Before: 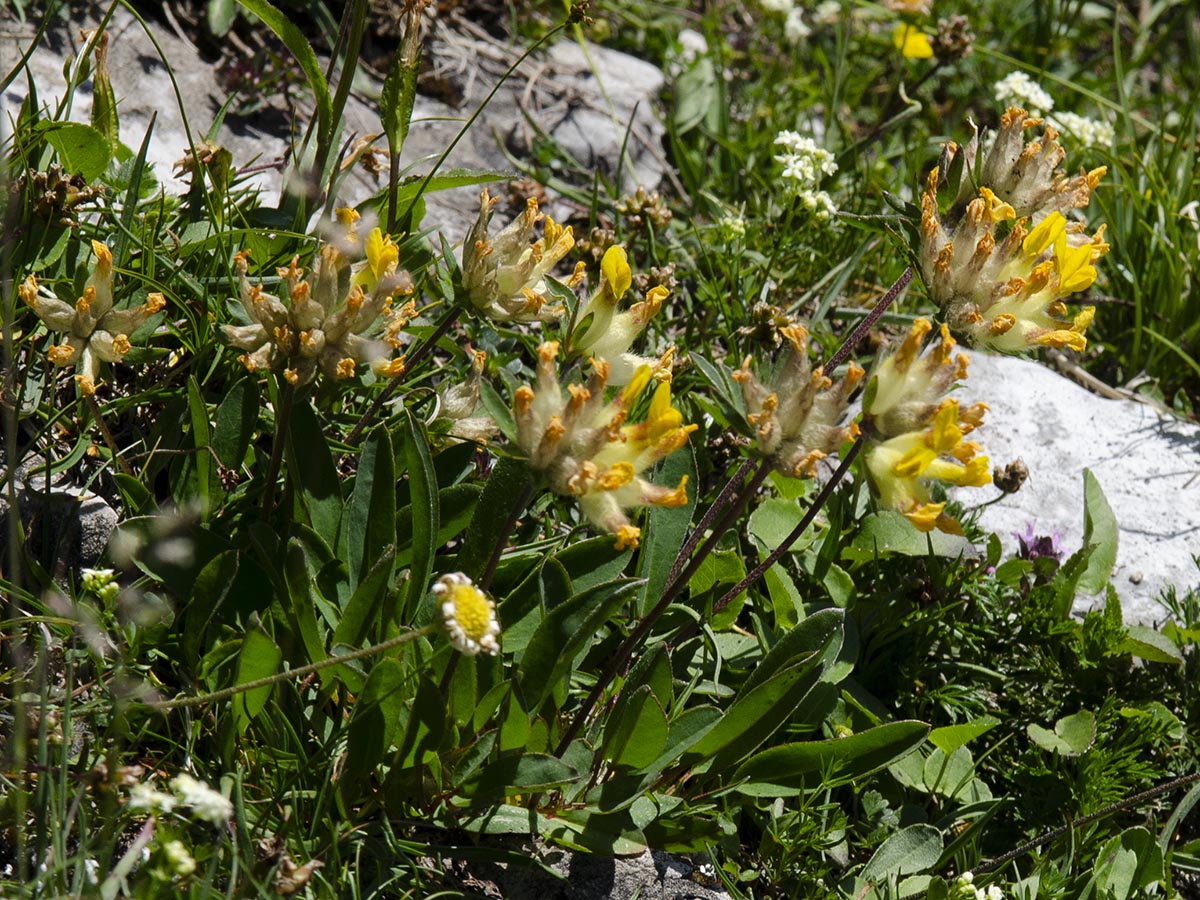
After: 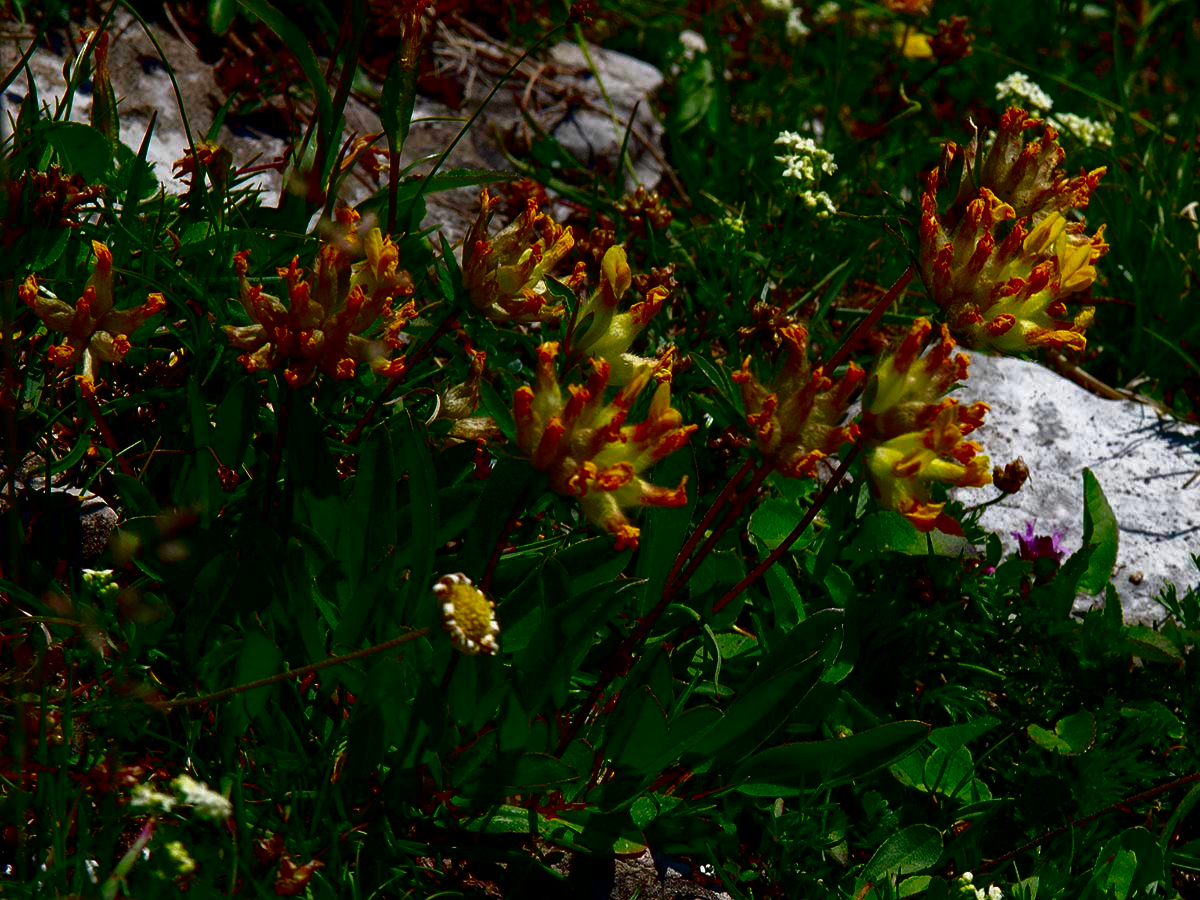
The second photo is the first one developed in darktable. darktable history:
contrast brightness saturation: brightness -0.996, saturation 0.991
